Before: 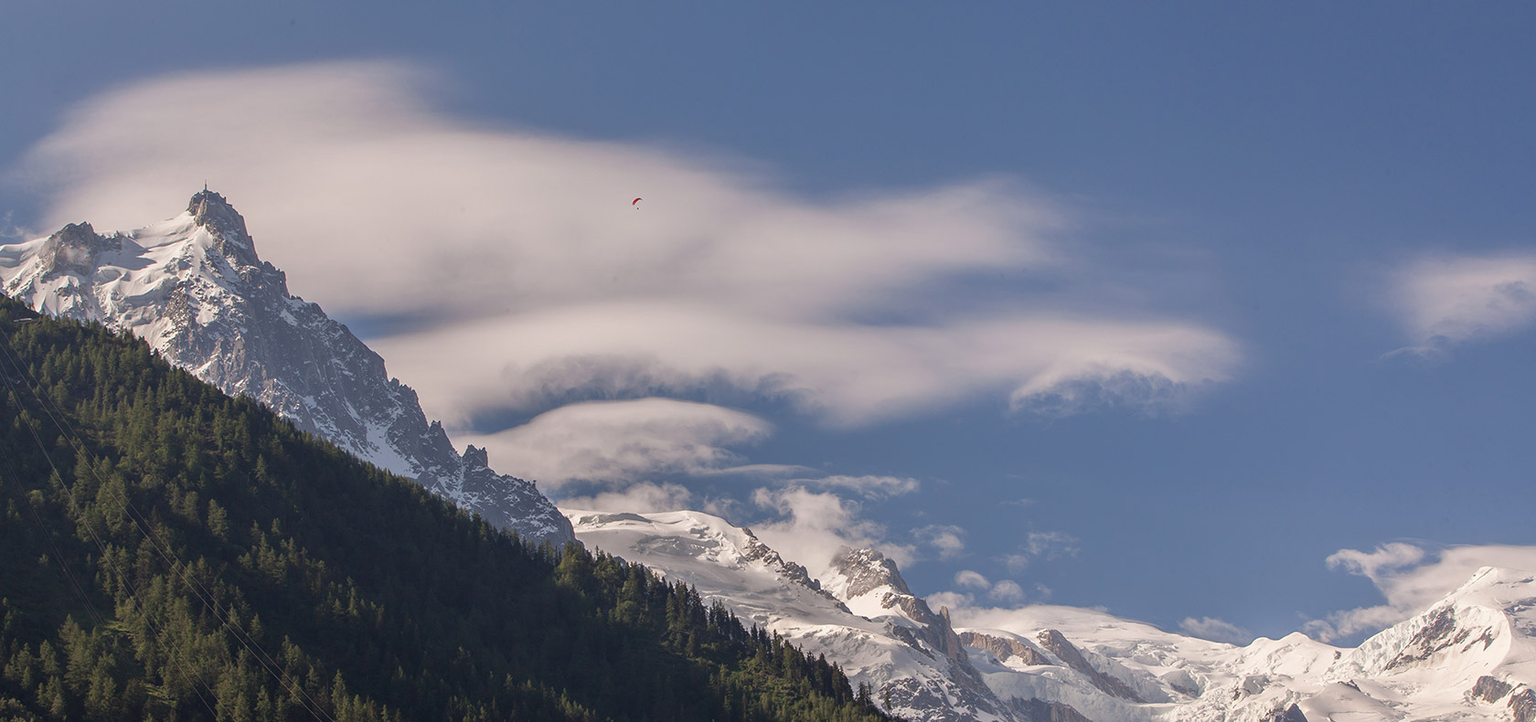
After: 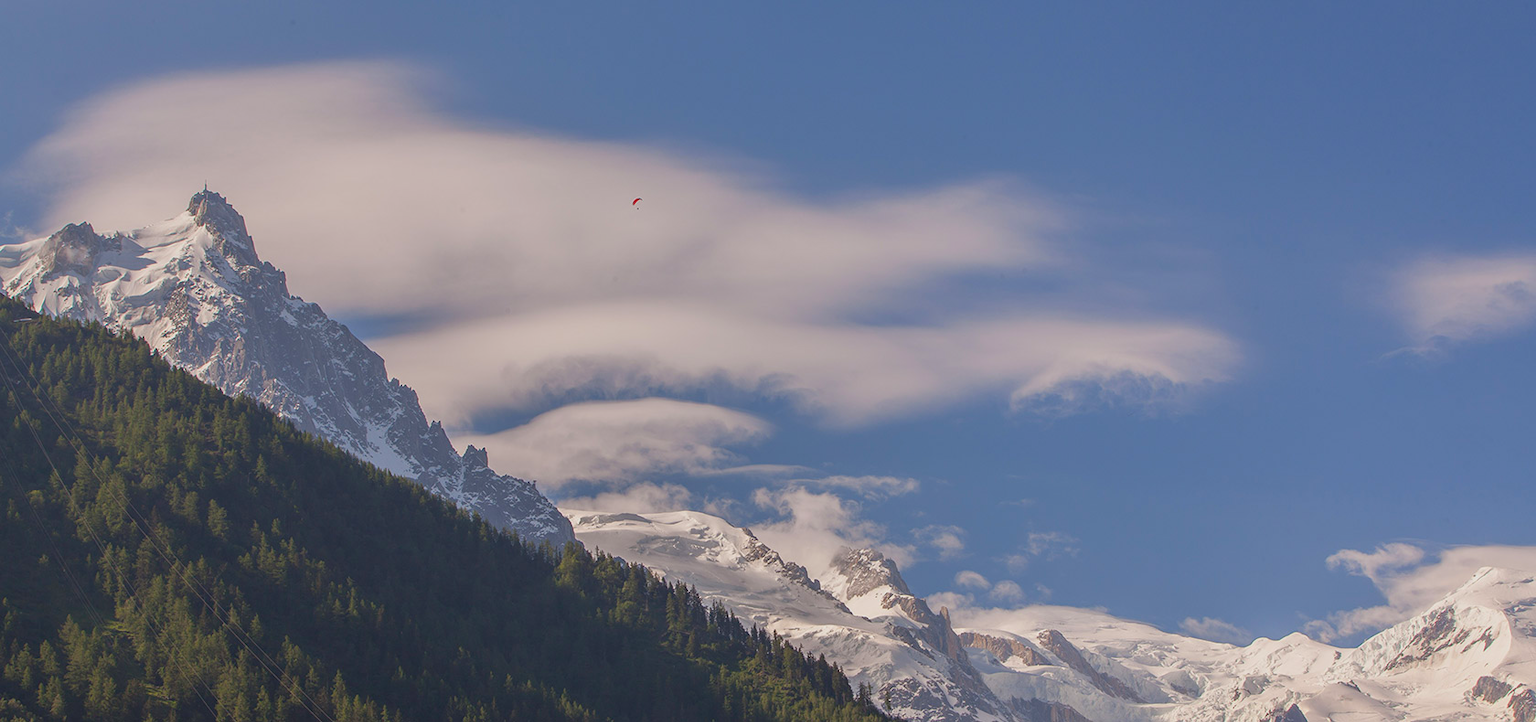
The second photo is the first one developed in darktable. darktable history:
contrast brightness saturation: contrast -0.176, saturation 0.187
